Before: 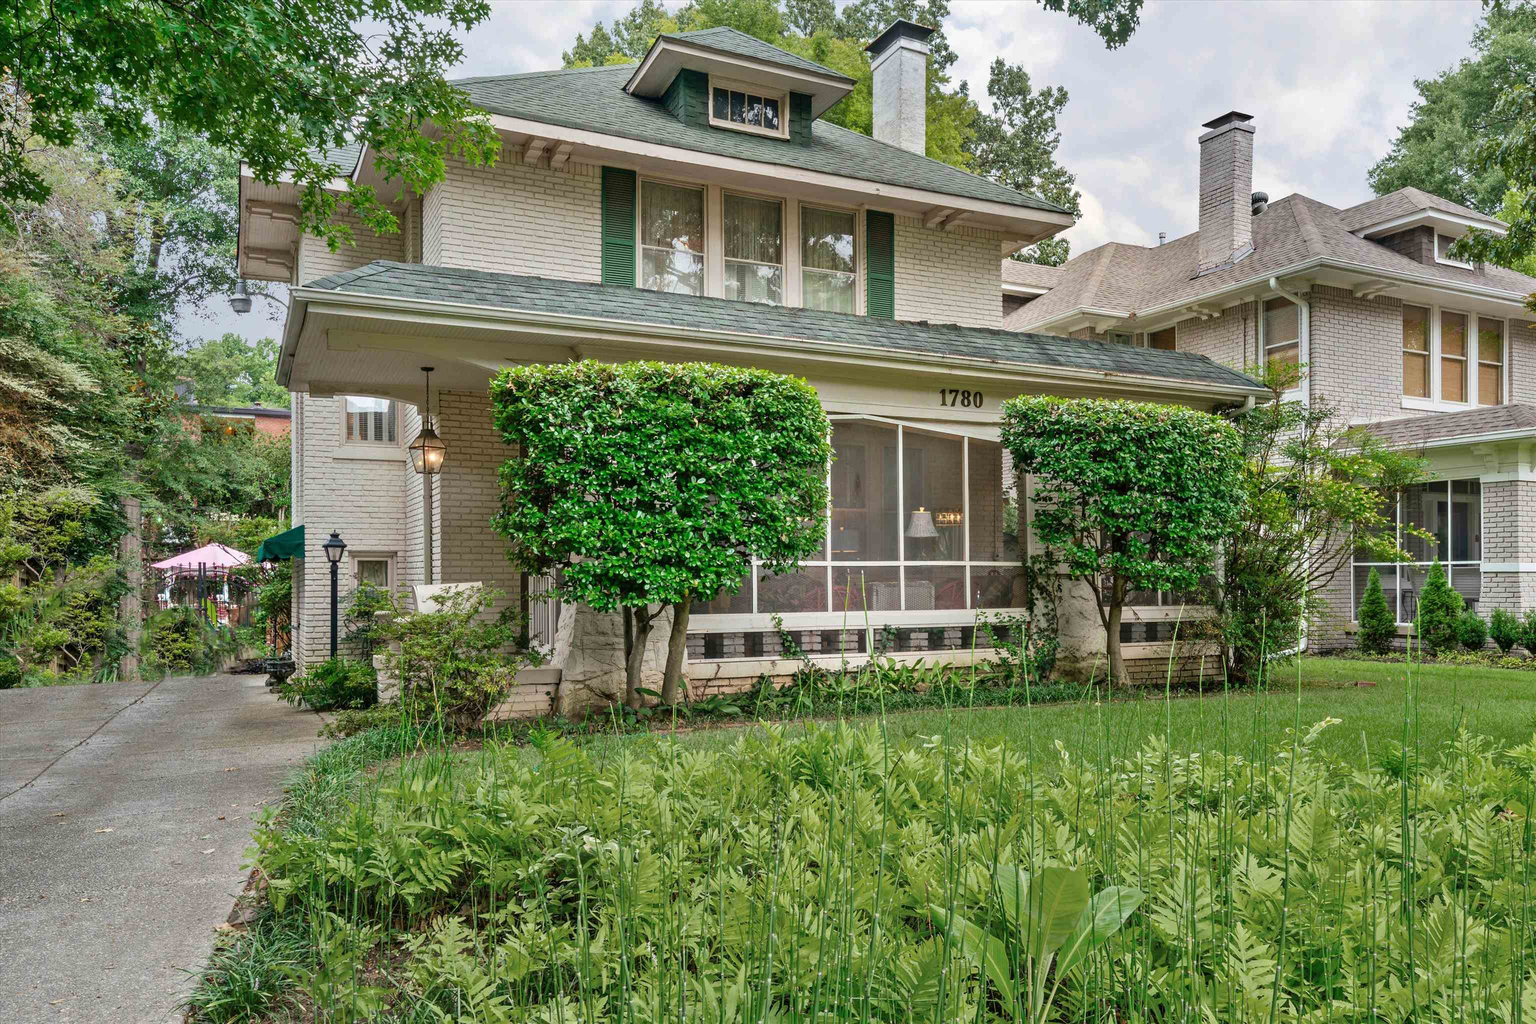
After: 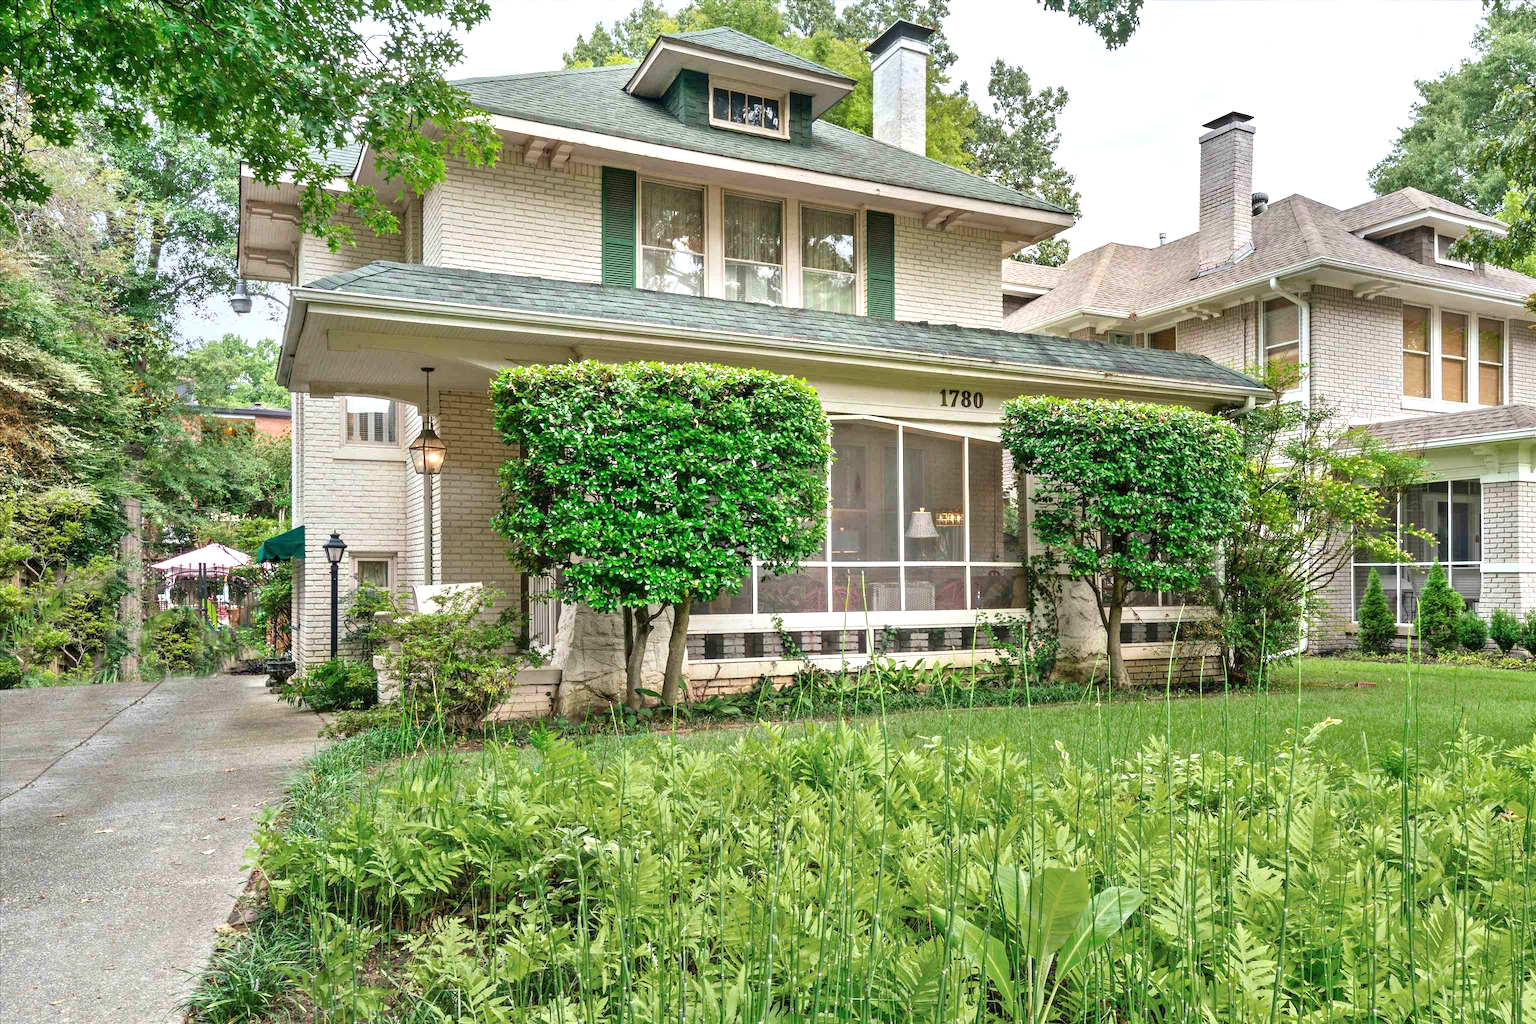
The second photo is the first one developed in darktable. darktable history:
exposure: exposure 0.667 EV, compensate highlight preservation false
